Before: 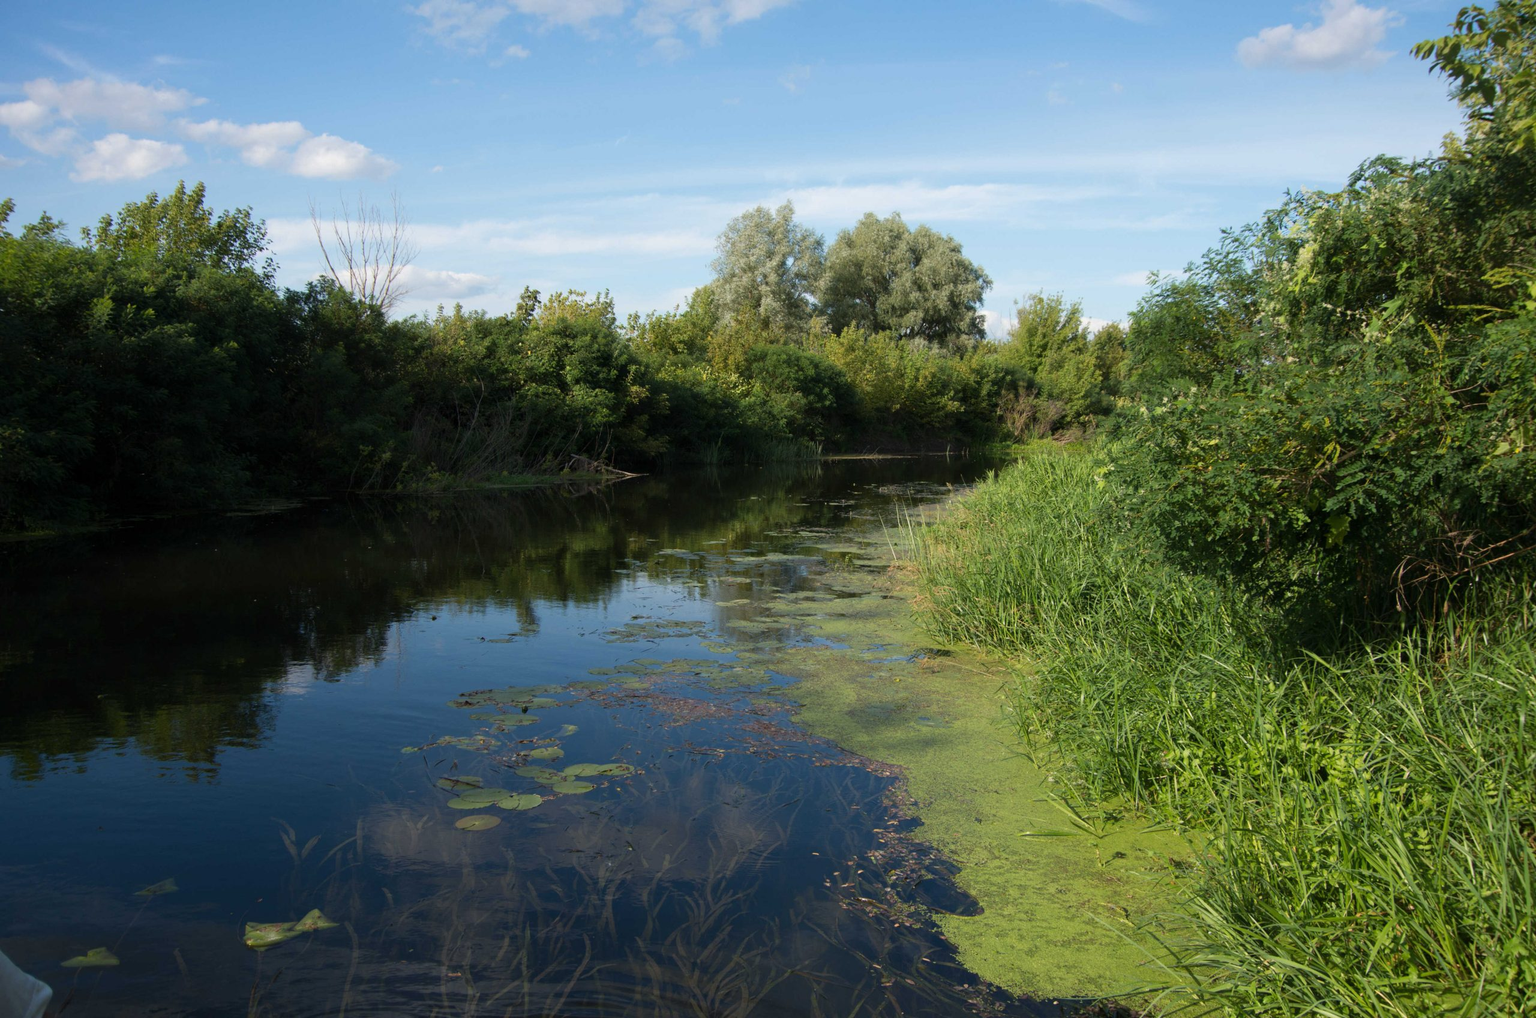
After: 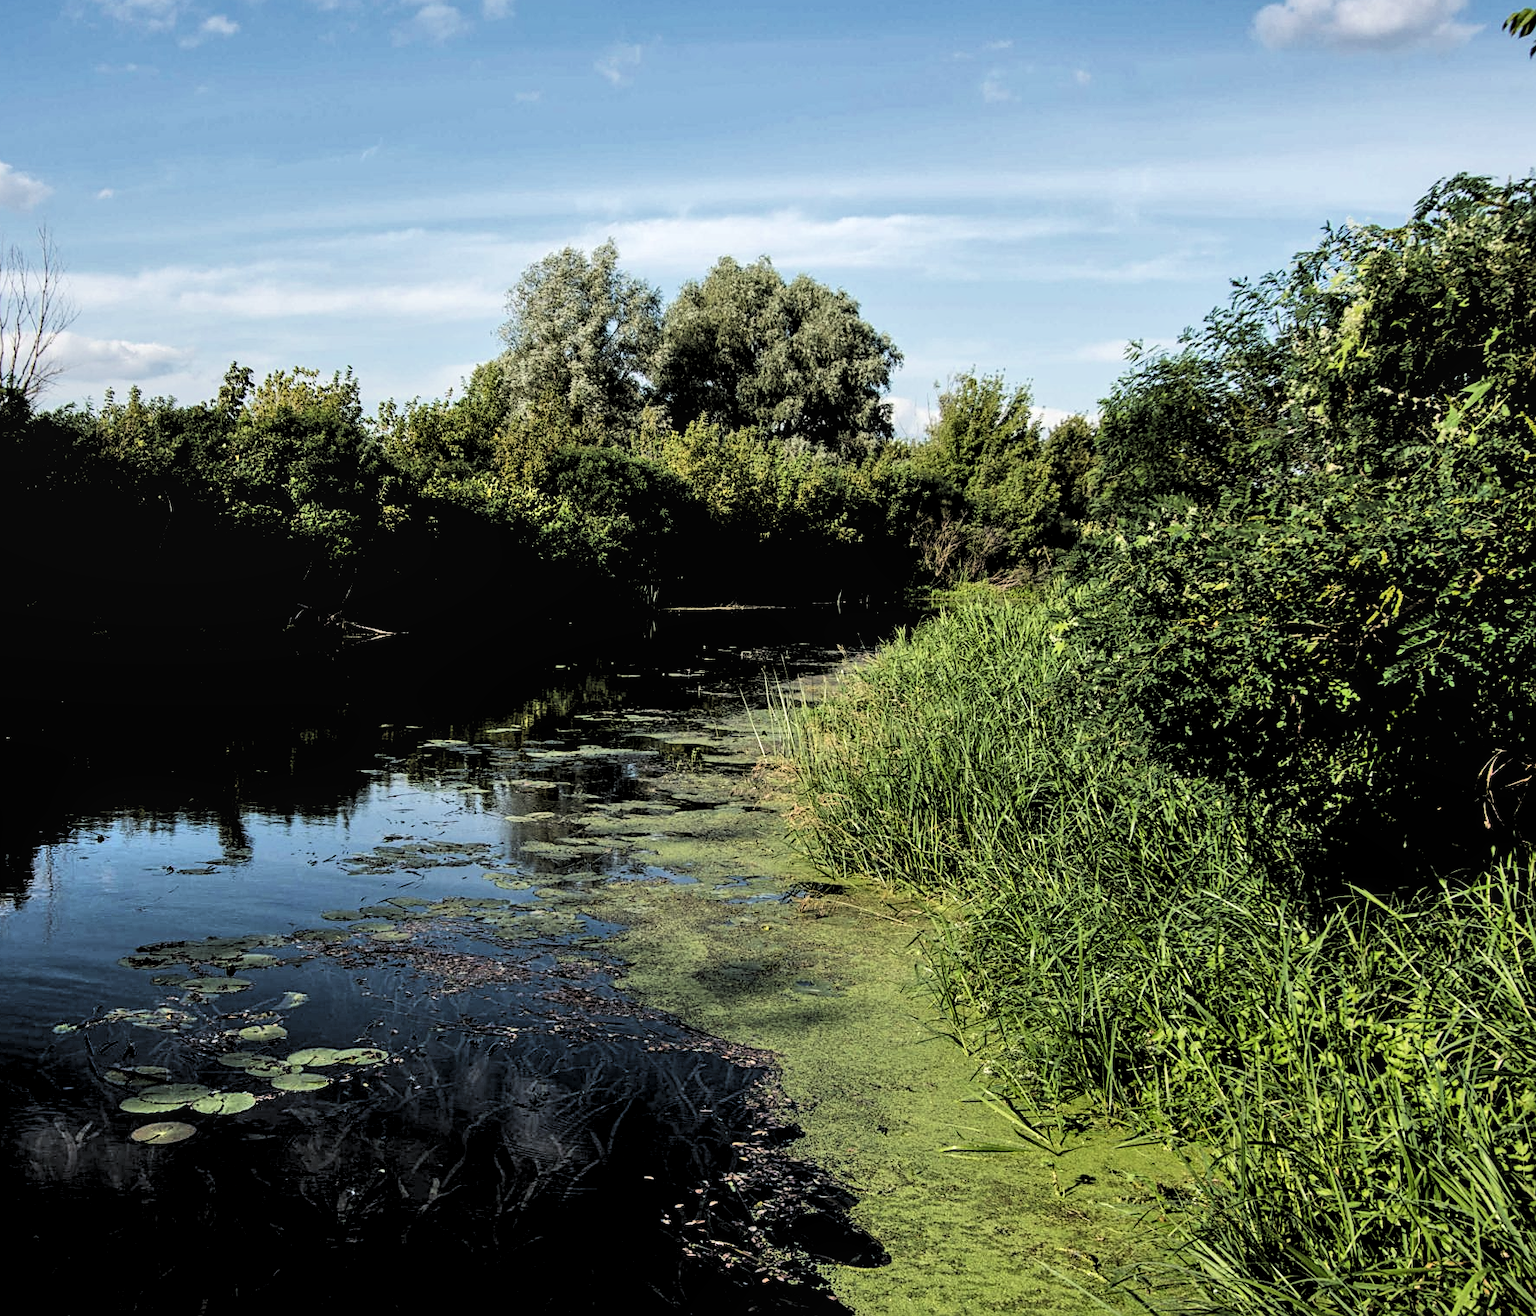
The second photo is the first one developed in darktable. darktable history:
shadows and highlights: low approximation 0.01, soften with gaussian
filmic rgb: black relative exposure -7.99 EV, white relative exposure 4.05 EV, hardness 4.2, contrast 1.376
sharpen: on, module defaults
crop and rotate: left 23.74%, top 3.408%, right 6.675%, bottom 6.532%
local contrast: on, module defaults
levels: levels [0.182, 0.542, 0.902]
